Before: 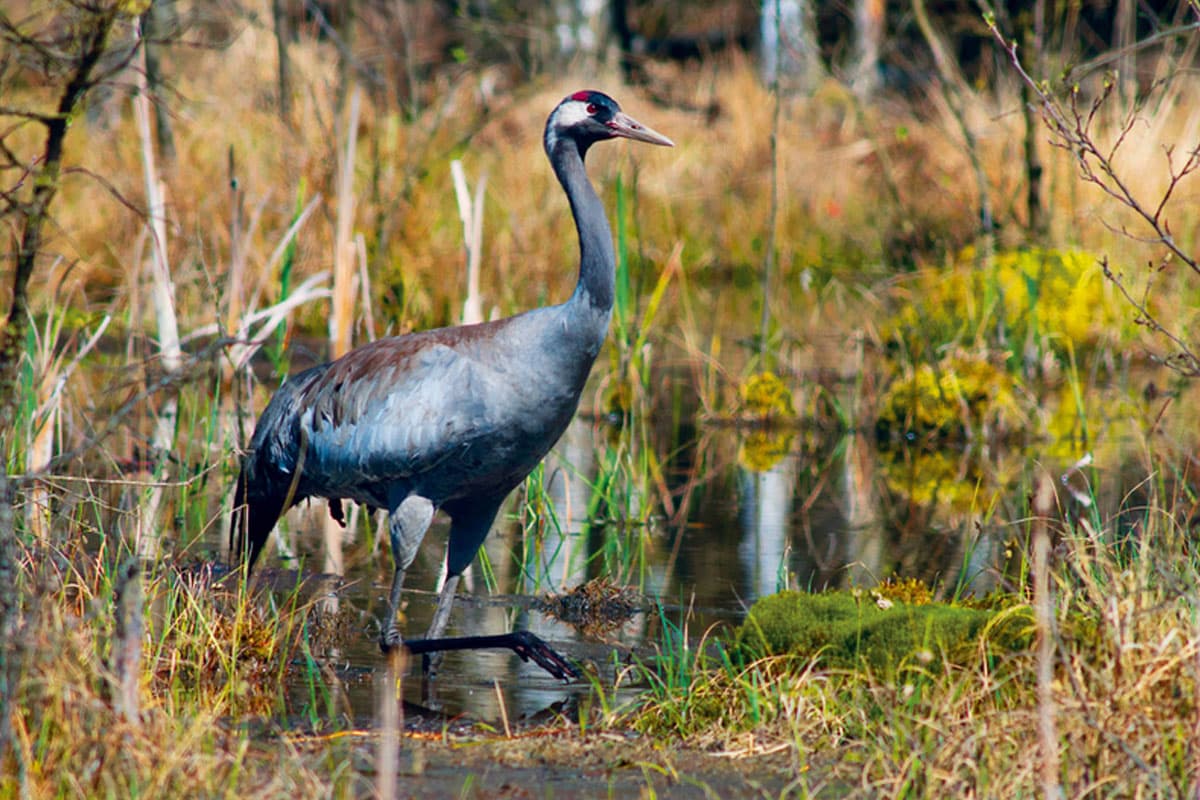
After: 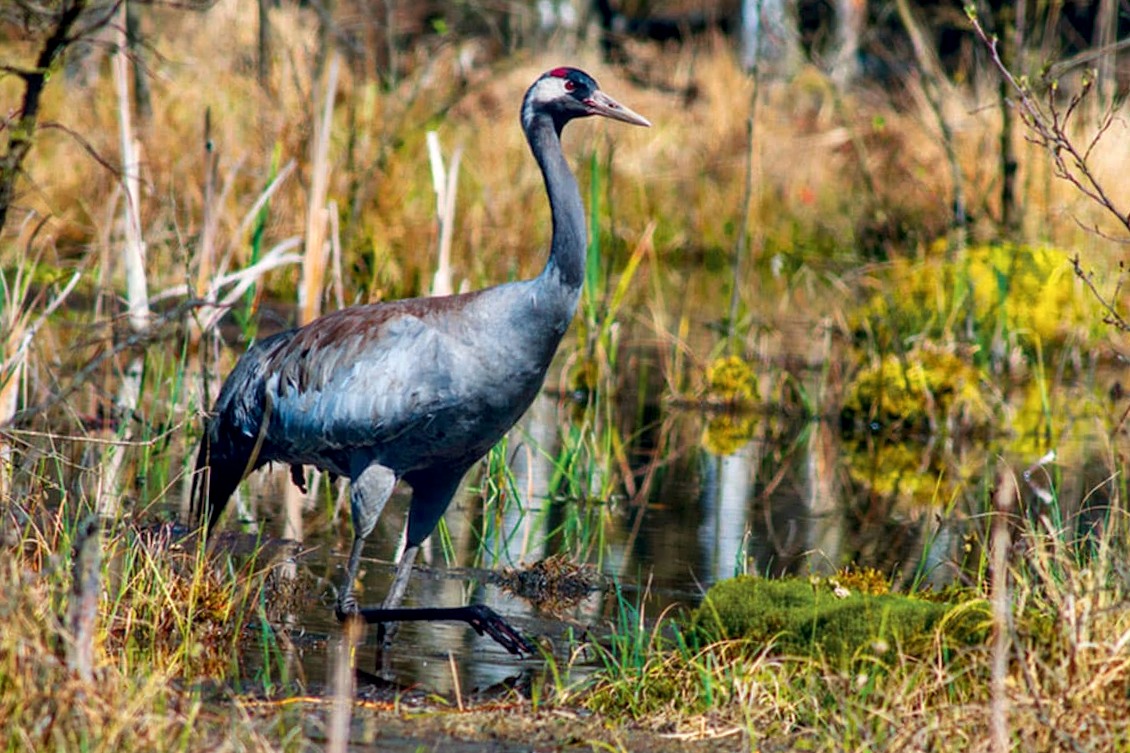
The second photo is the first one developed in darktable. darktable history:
crop and rotate: angle -2.38°
local contrast: detail 130%
